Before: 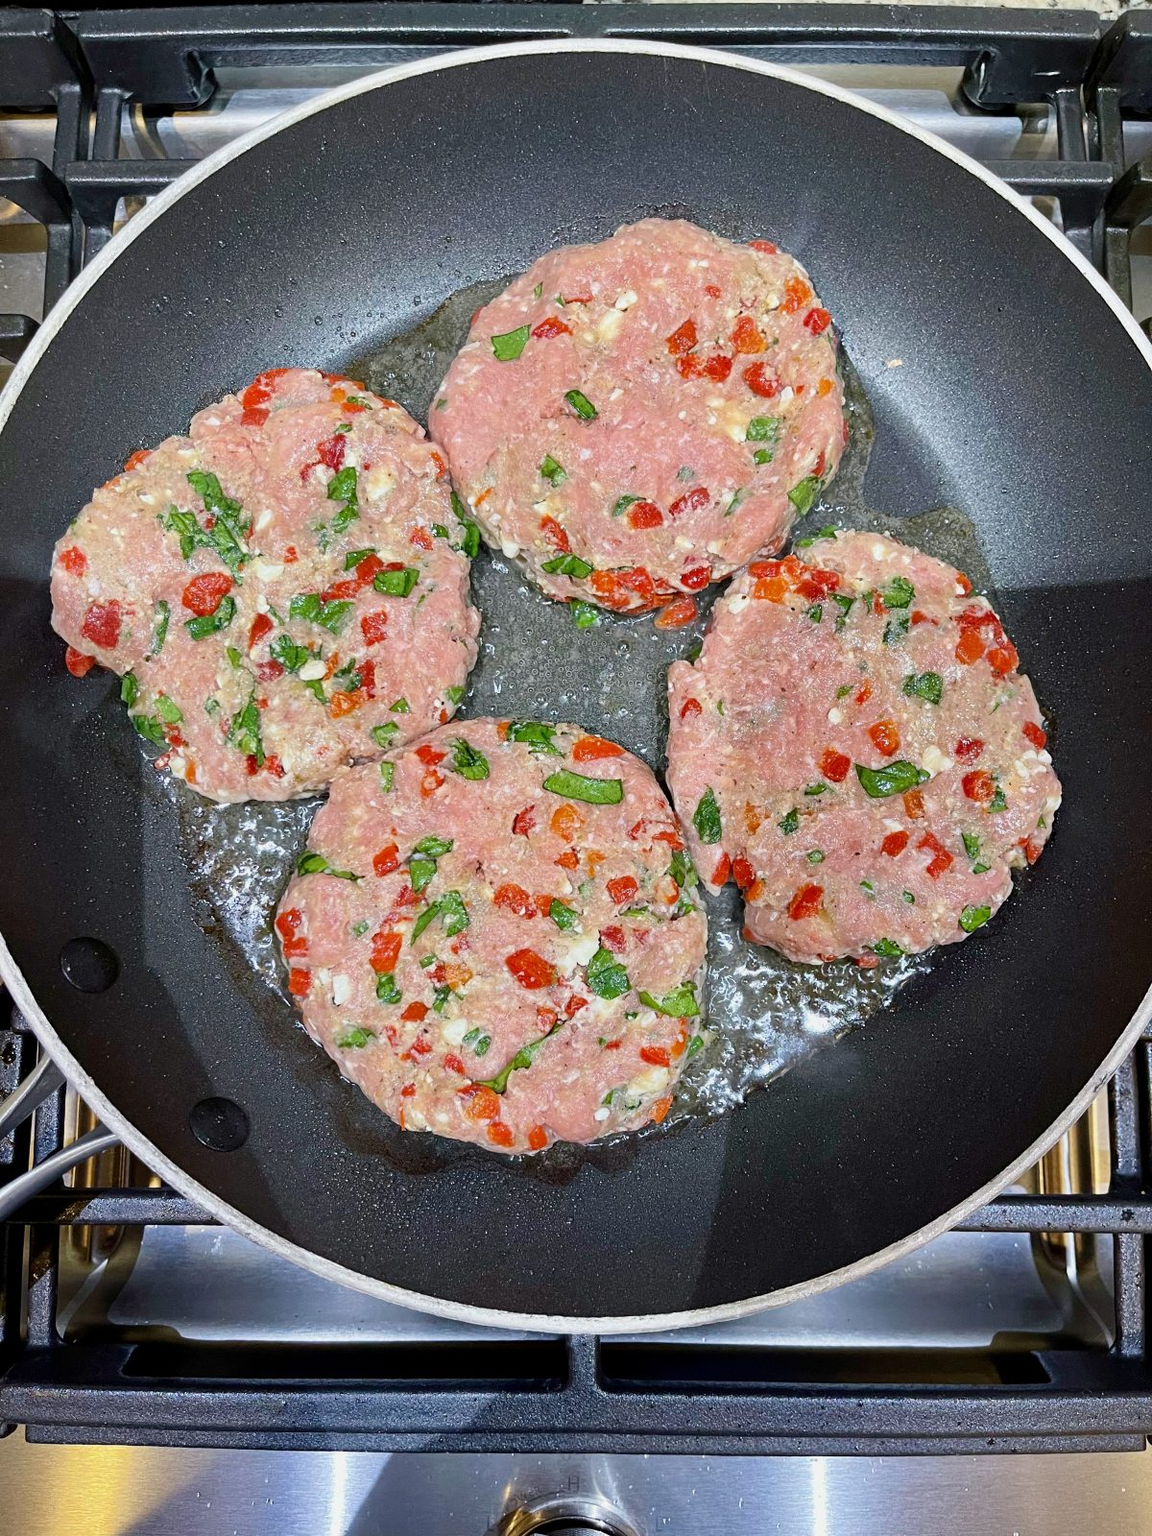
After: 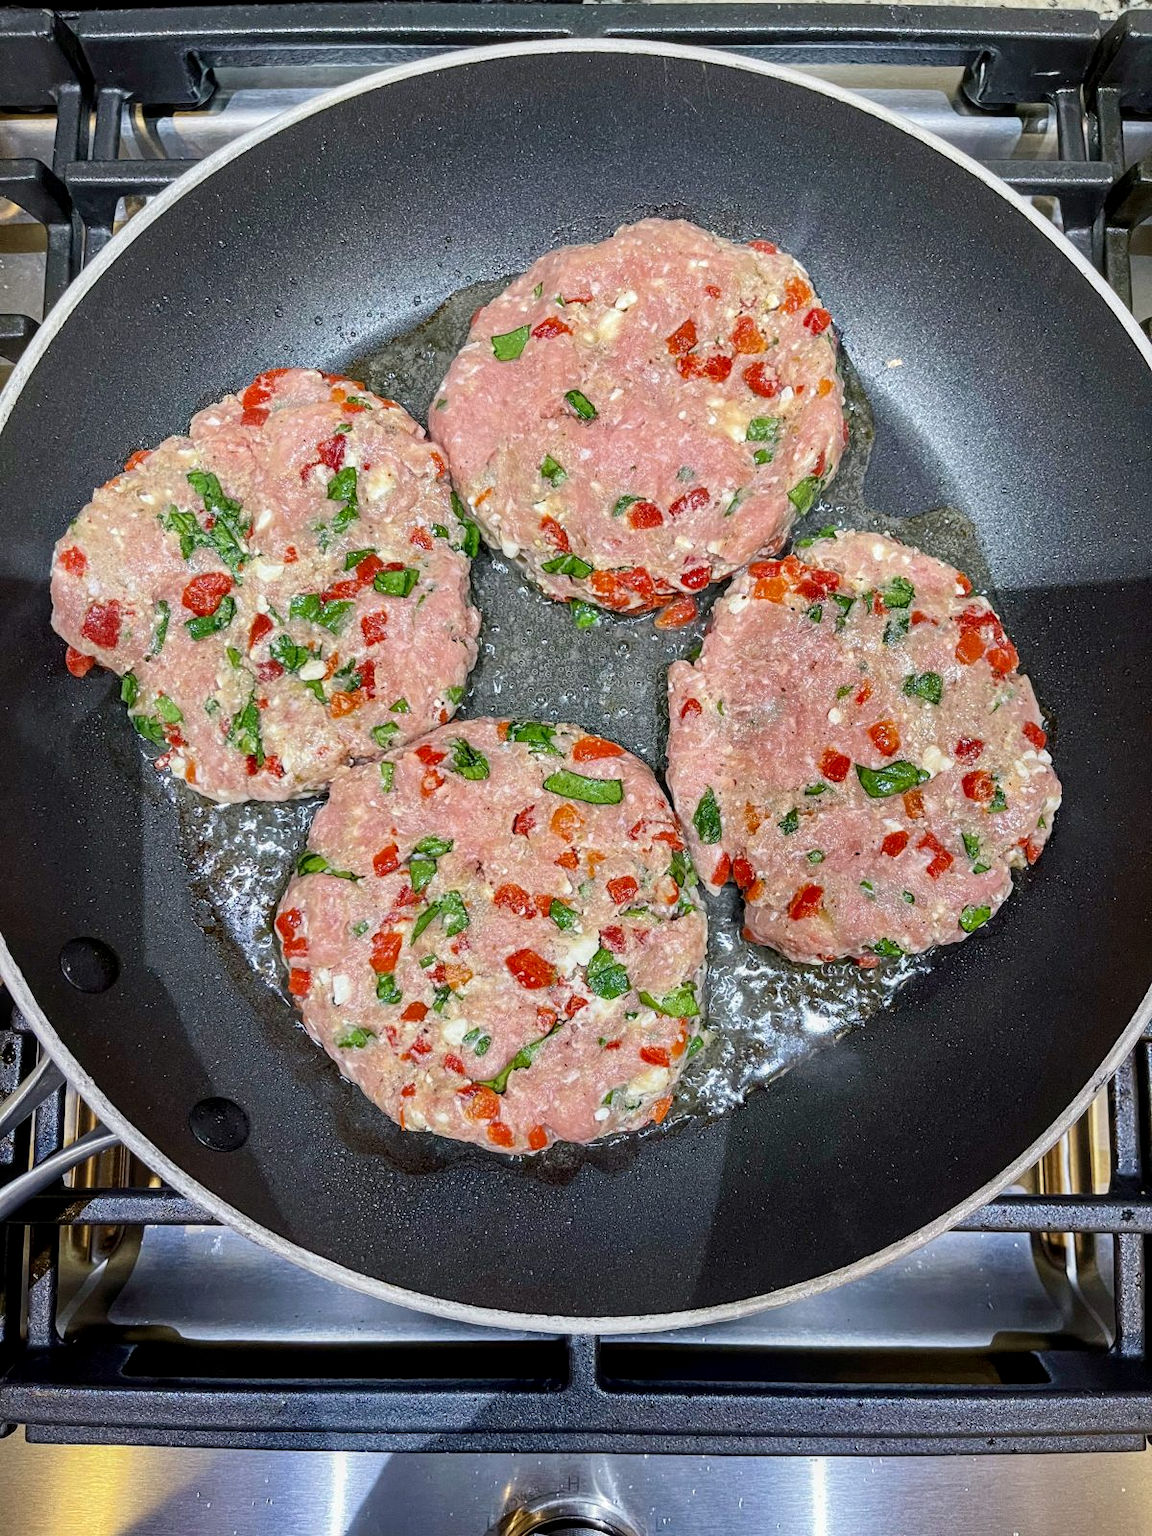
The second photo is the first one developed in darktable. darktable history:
white balance: red 1, blue 1
local contrast: on, module defaults
